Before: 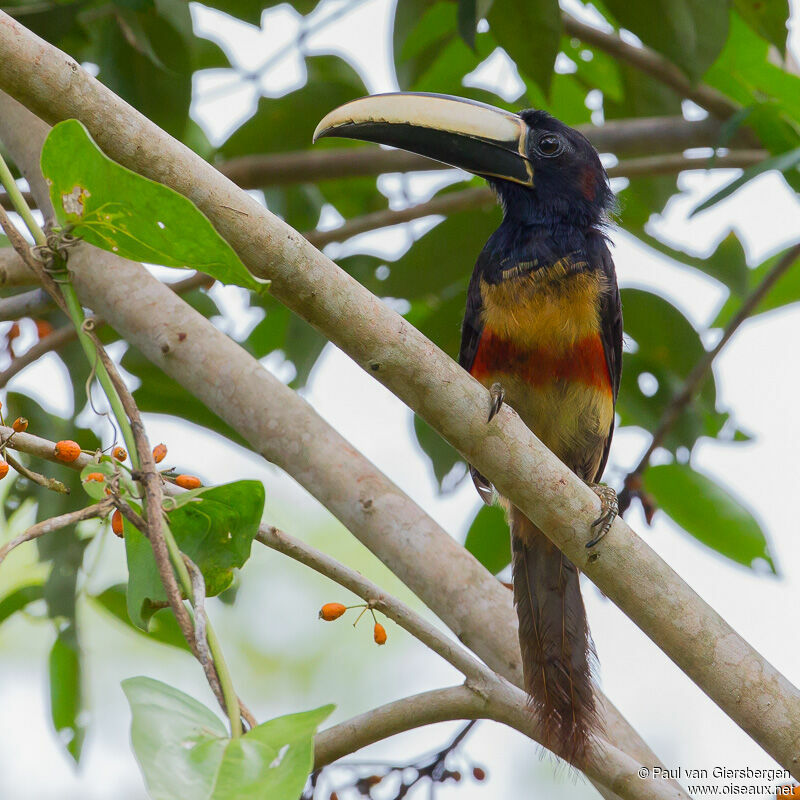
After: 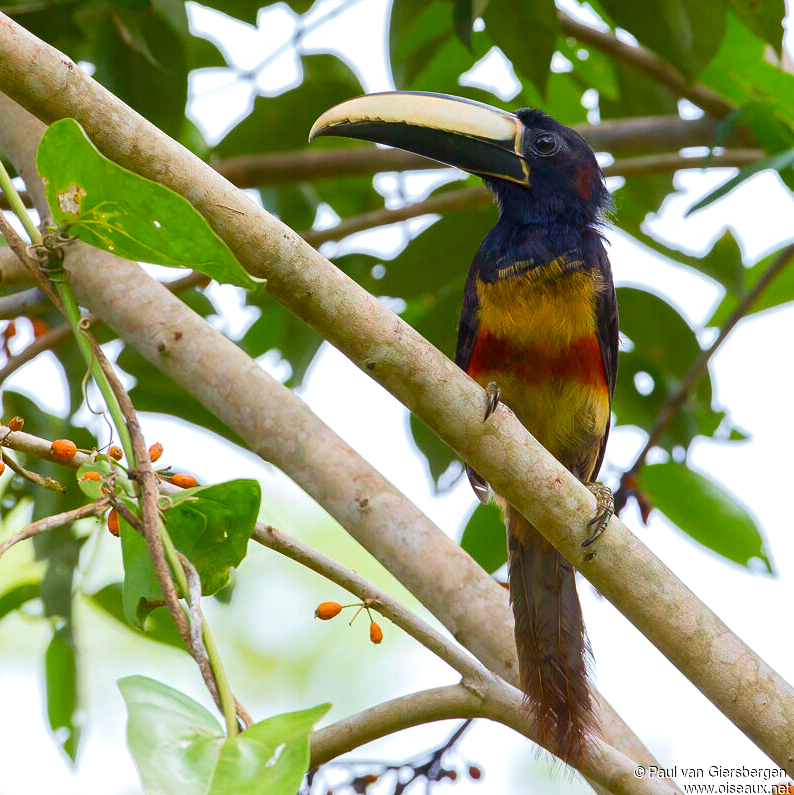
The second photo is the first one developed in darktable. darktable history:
crop and rotate: left 0.68%, top 0.23%, bottom 0.325%
color balance rgb: perceptual saturation grading › global saturation 20%, perceptual saturation grading › highlights -25.9%, perceptual saturation grading › shadows 25.461%, perceptual brilliance grading › highlights 11.304%, global vibrance 20%
velvia: strength 15.61%
